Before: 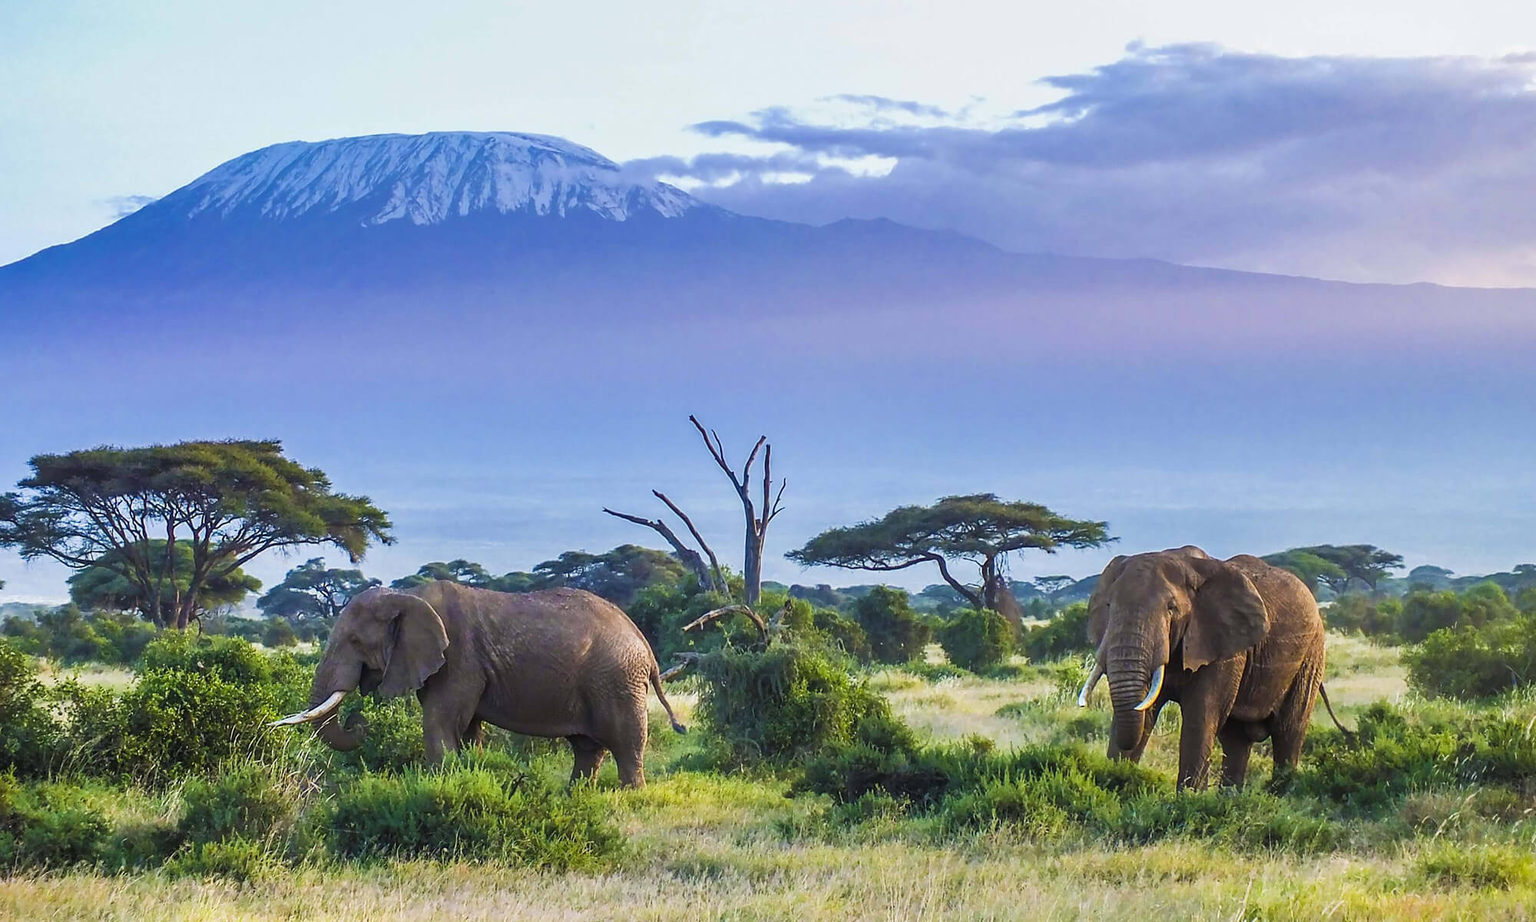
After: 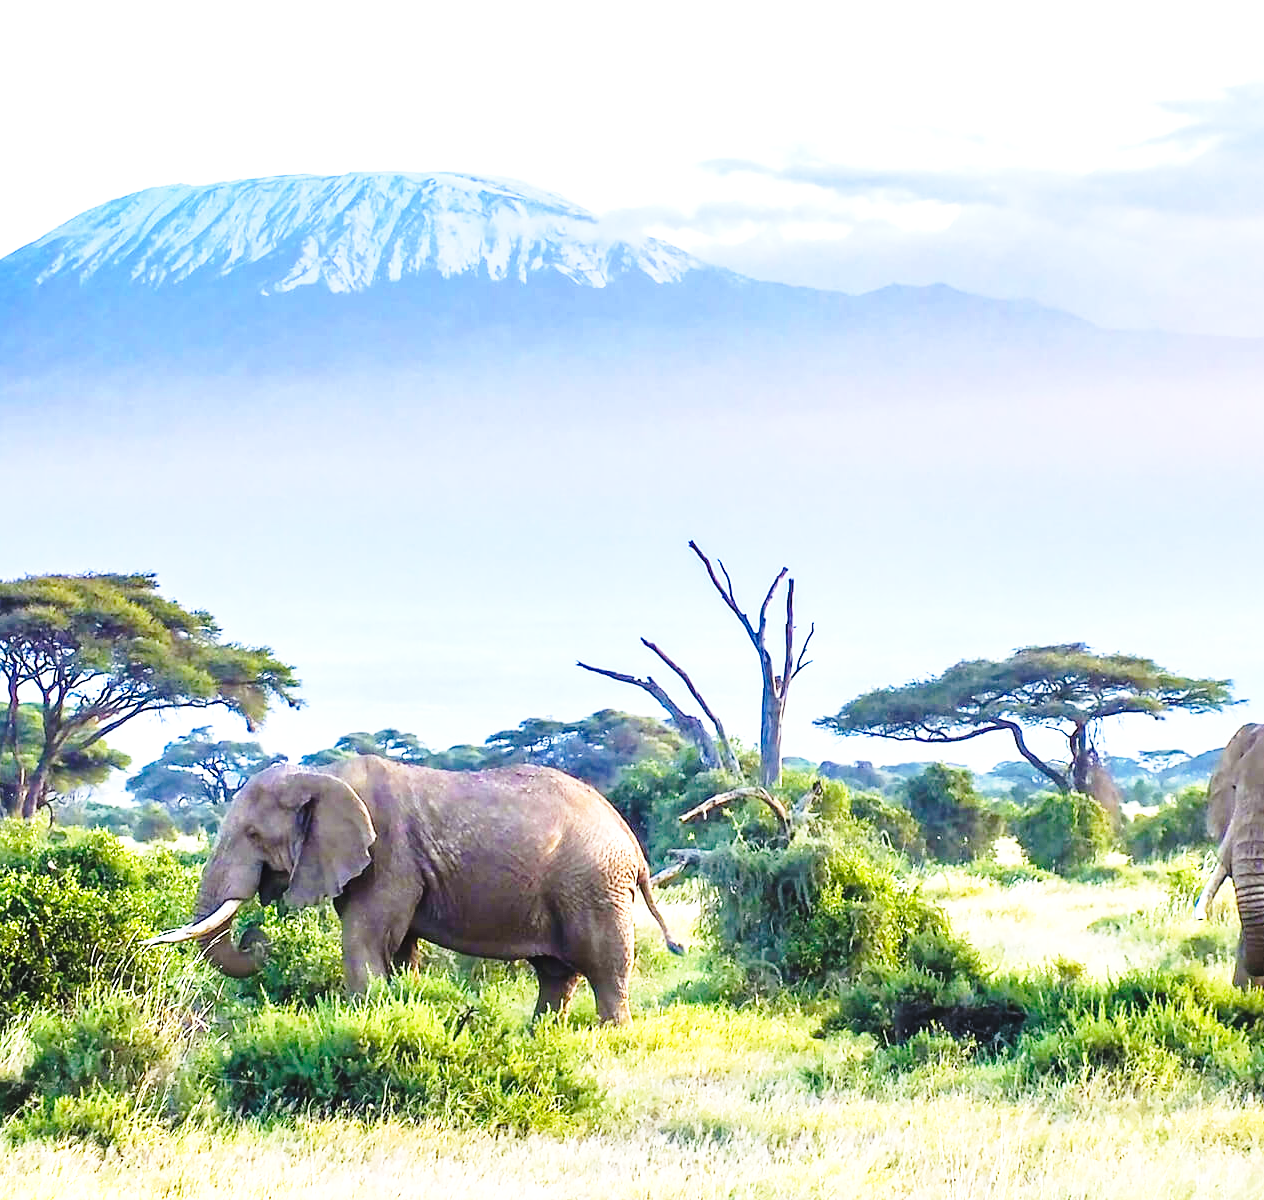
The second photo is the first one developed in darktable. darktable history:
exposure: exposure 0.95 EV, compensate highlight preservation false
base curve: curves: ch0 [(0, 0) (0.04, 0.03) (0.133, 0.232) (0.448, 0.748) (0.843, 0.968) (1, 1)], preserve colors none
crop: left 10.454%, right 26.297%
